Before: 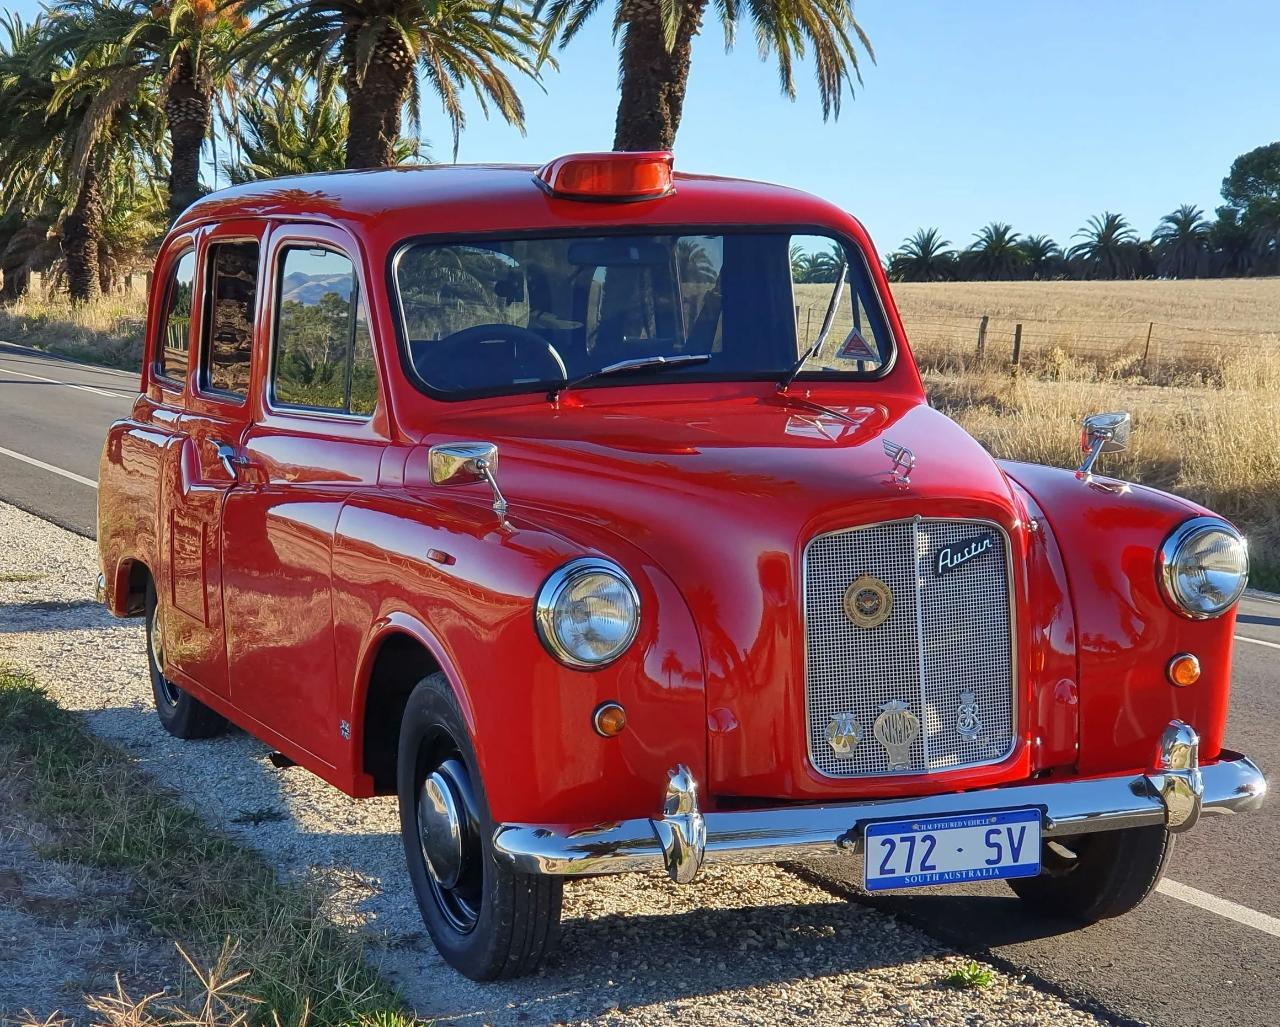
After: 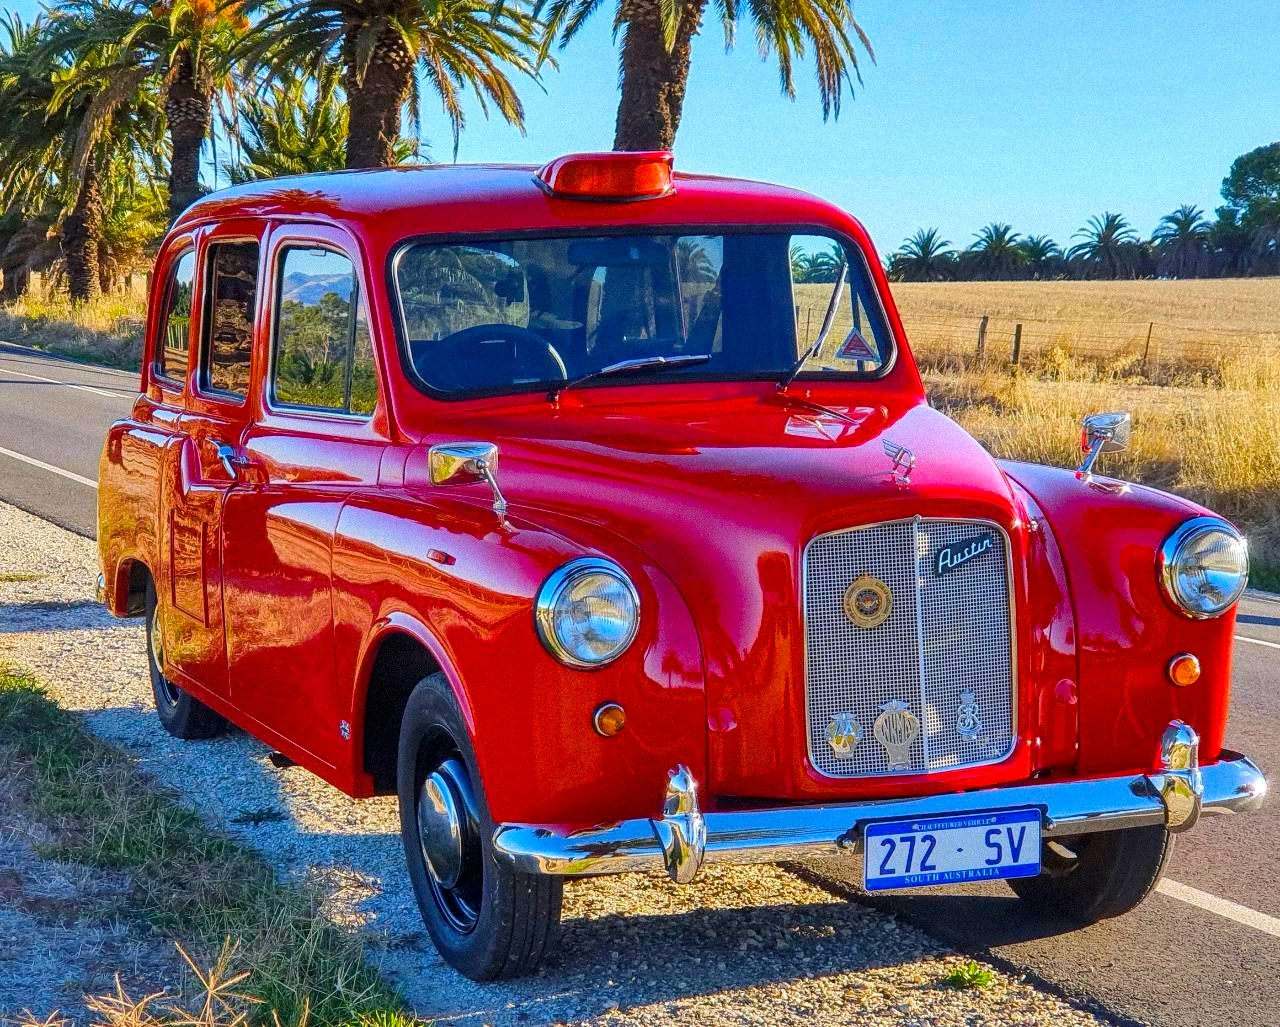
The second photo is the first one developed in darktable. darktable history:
color balance: output saturation 120%
color balance rgb: perceptual saturation grading › global saturation 25%, perceptual brilliance grading › mid-tones 10%, perceptual brilliance grading › shadows 15%, global vibrance 20%
white balance: red 1.009, blue 1.027
grain: mid-tones bias 0%
local contrast: on, module defaults
